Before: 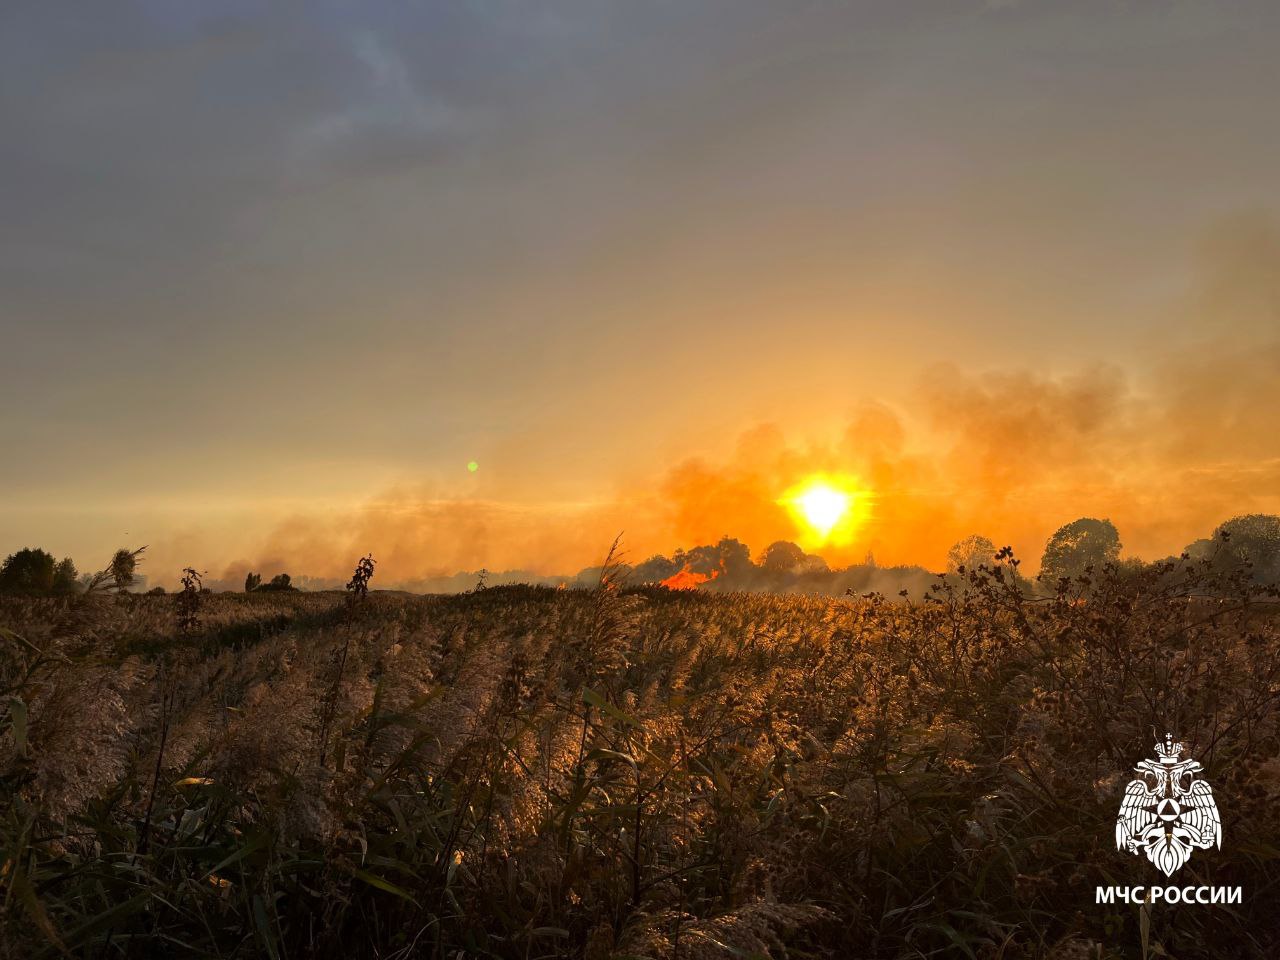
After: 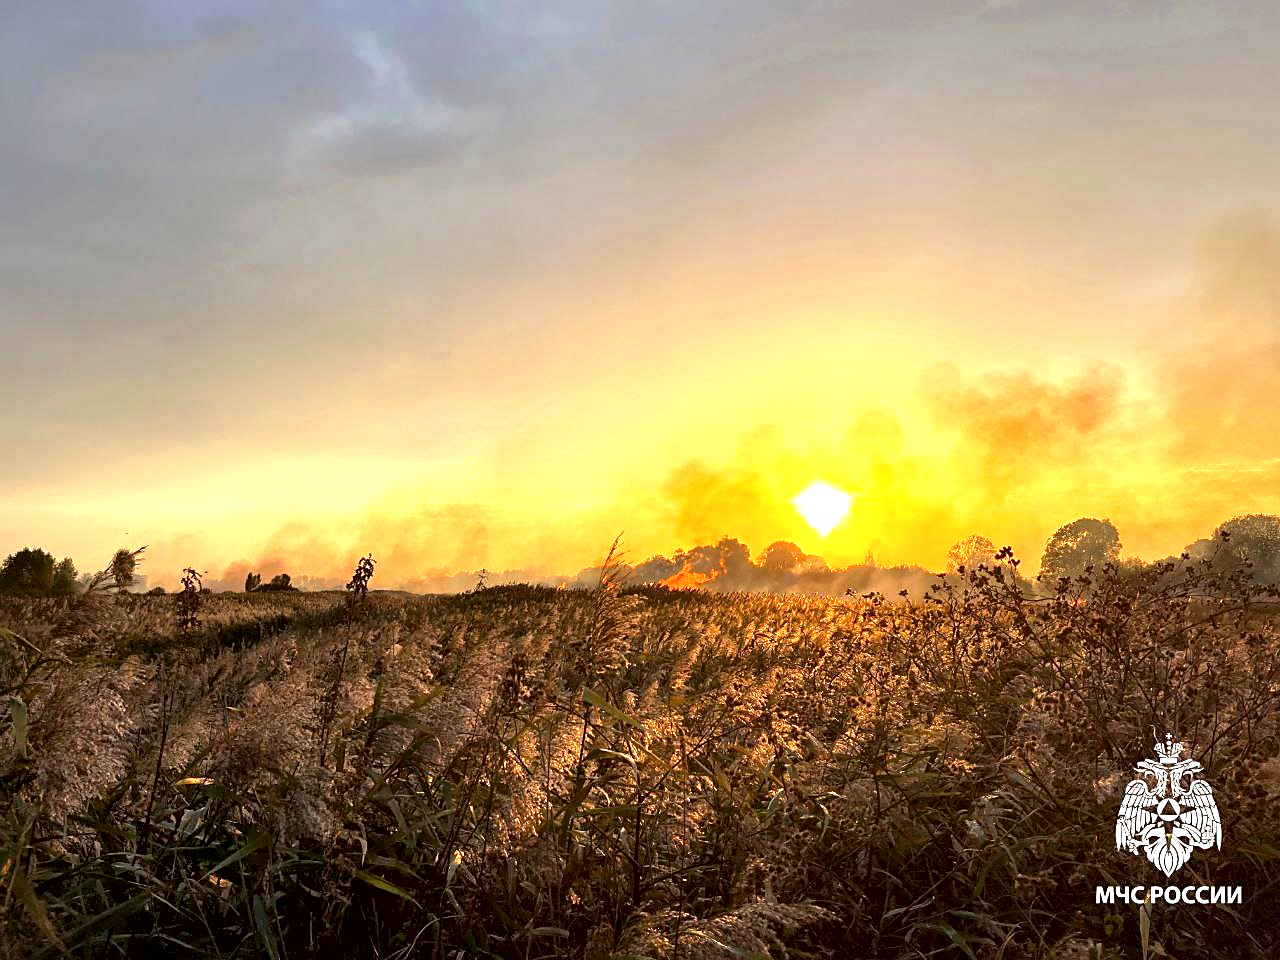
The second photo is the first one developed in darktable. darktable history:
exposure: black level correction 0.001, exposure 1.306 EV, compensate highlight preservation false
local contrast: mode bilateral grid, contrast 25, coarseness 60, detail 151%, midtone range 0.2
sharpen: radius 1.913, amount 0.41, threshold 1.225
